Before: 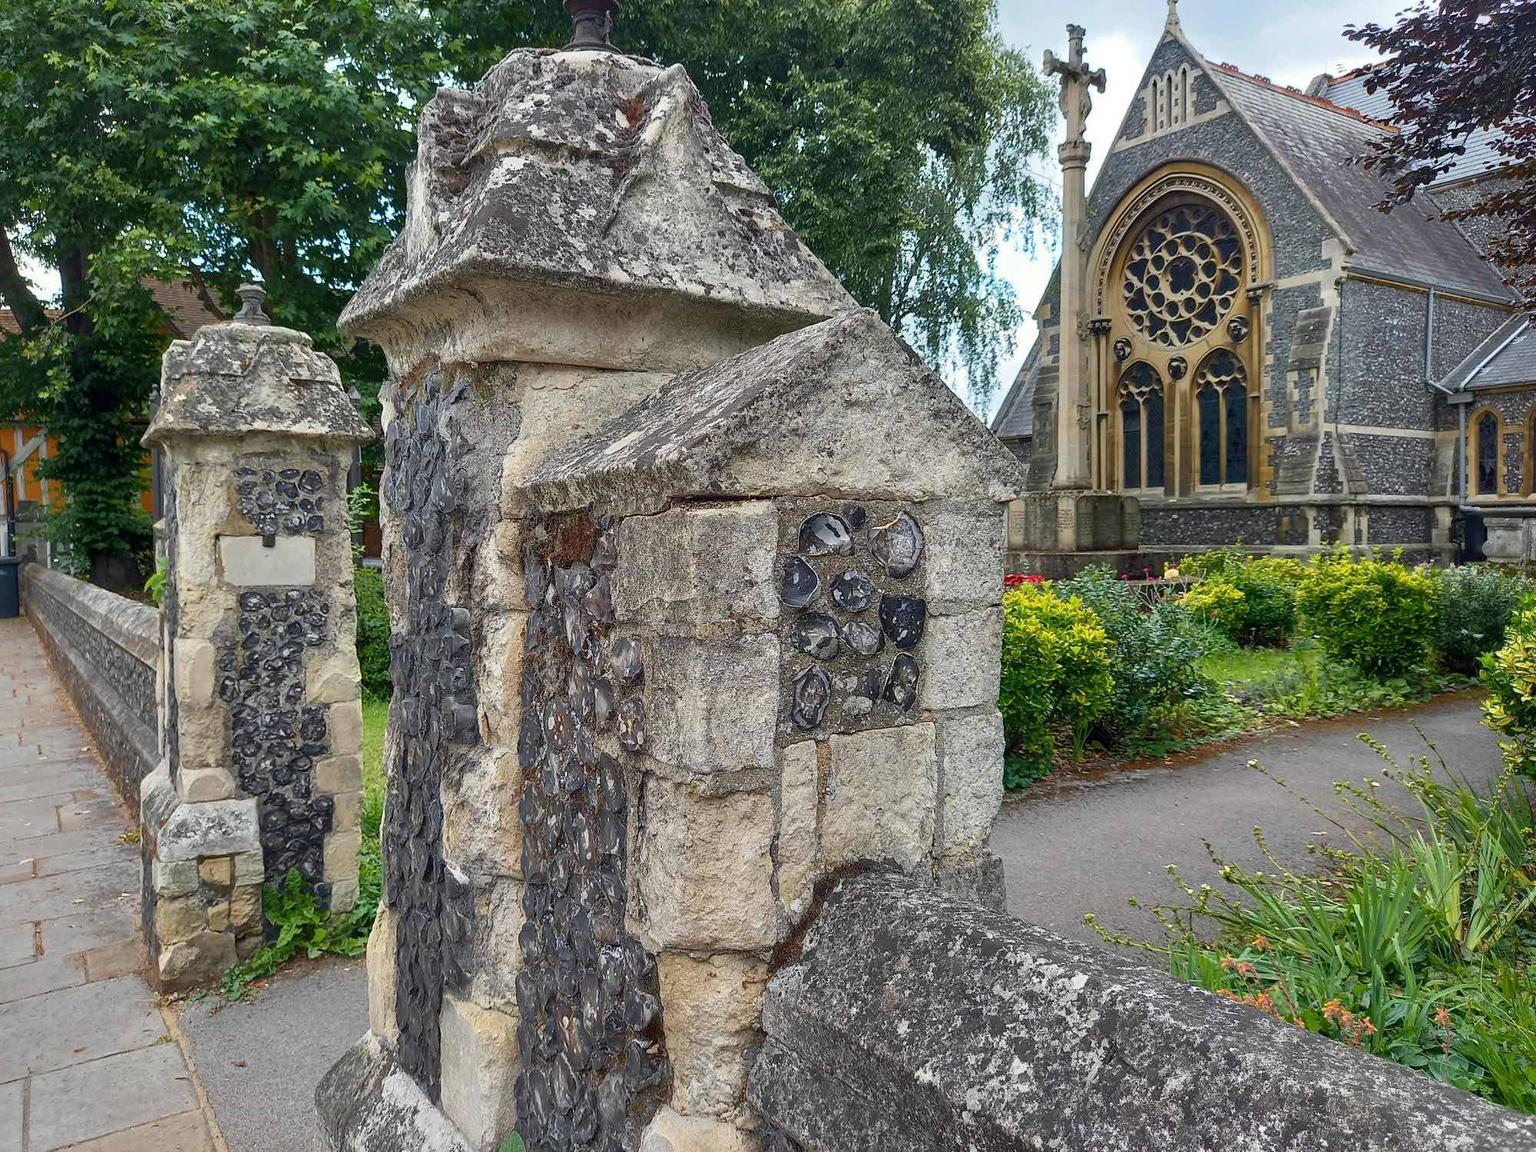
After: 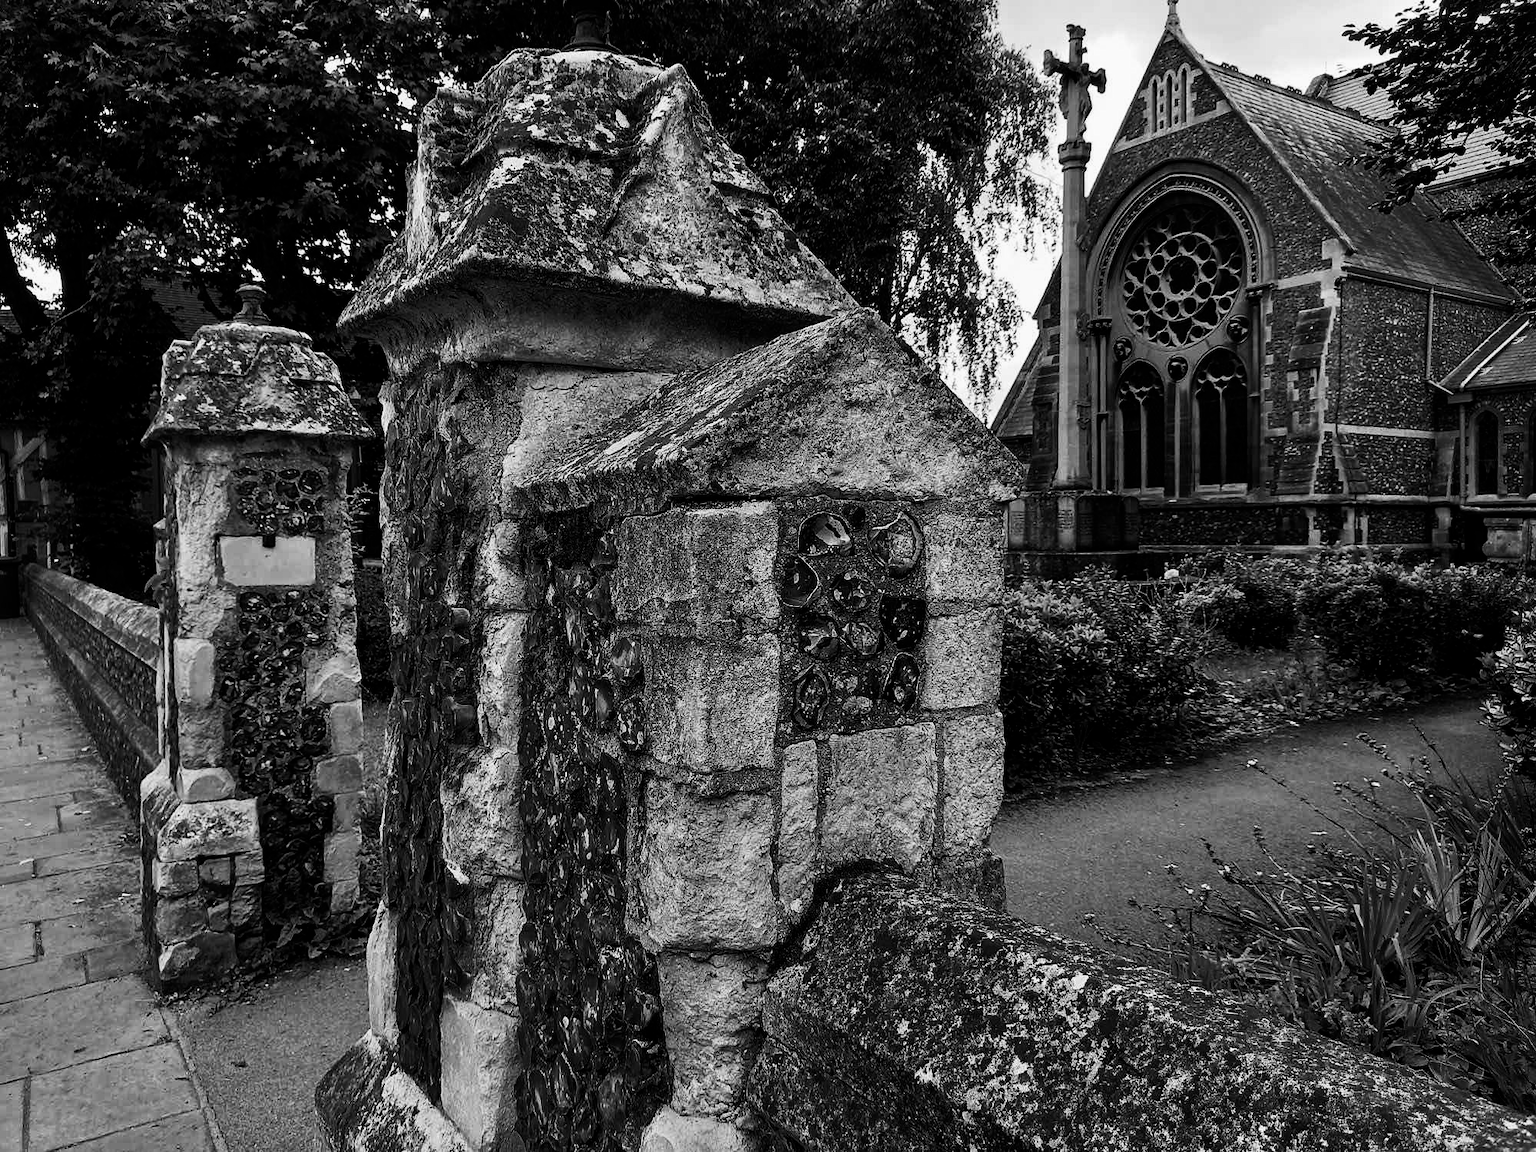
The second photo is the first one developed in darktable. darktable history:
contrast brightness saturation: brightness -1, saturation 1
color zones: curves: ch0 [(0.018, 0.548) (0.224, 0.64) (0.425, 0.447) (0.675, 0.575) (0.732, 0.579)]; ch1 [(0.066, 0.487) (0.25, 0.5) (0.404, 0.43) (0.75, 0.421) (0.956, 0.421)]; ch2 [(0.044, 0.561) (0.215, 0.465) (0.399, 0.544) (0.465, 0.548) (0.614, 0.447) (0.724, 0.43) (0.882, 0.623) (0.956, 0.632)]
base curve: curves: ch0 [(0, 0) (0.028, 0.03) (0.121, 0.232) (0.46, 0.748) (0.859, 0.968) (1, 1)], preserve colors none
color calibration: output gray [0.22, 0.42, 0.37, 0], gray › normalize channels true, illuminant same as pipeline (D50), adaptation XYZ, x 0.346, y 0.359, gamut compression 0
white balance: red 1, blue 1
